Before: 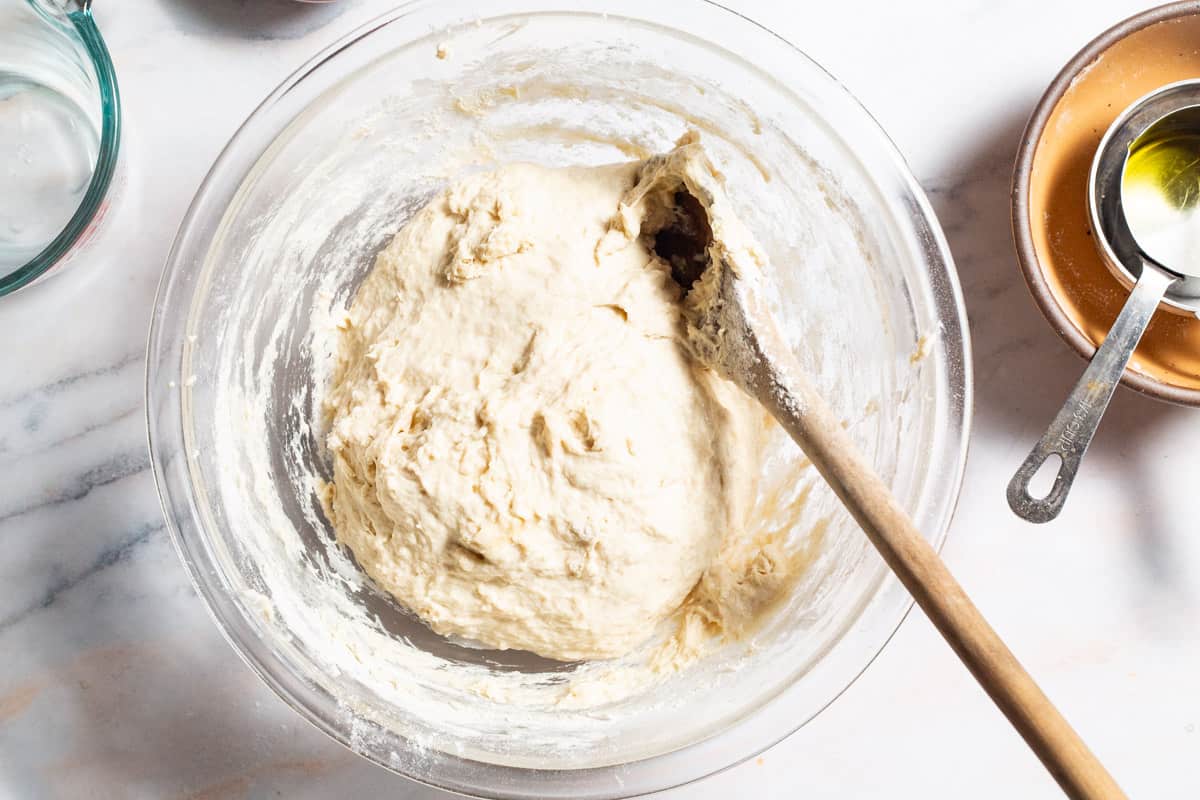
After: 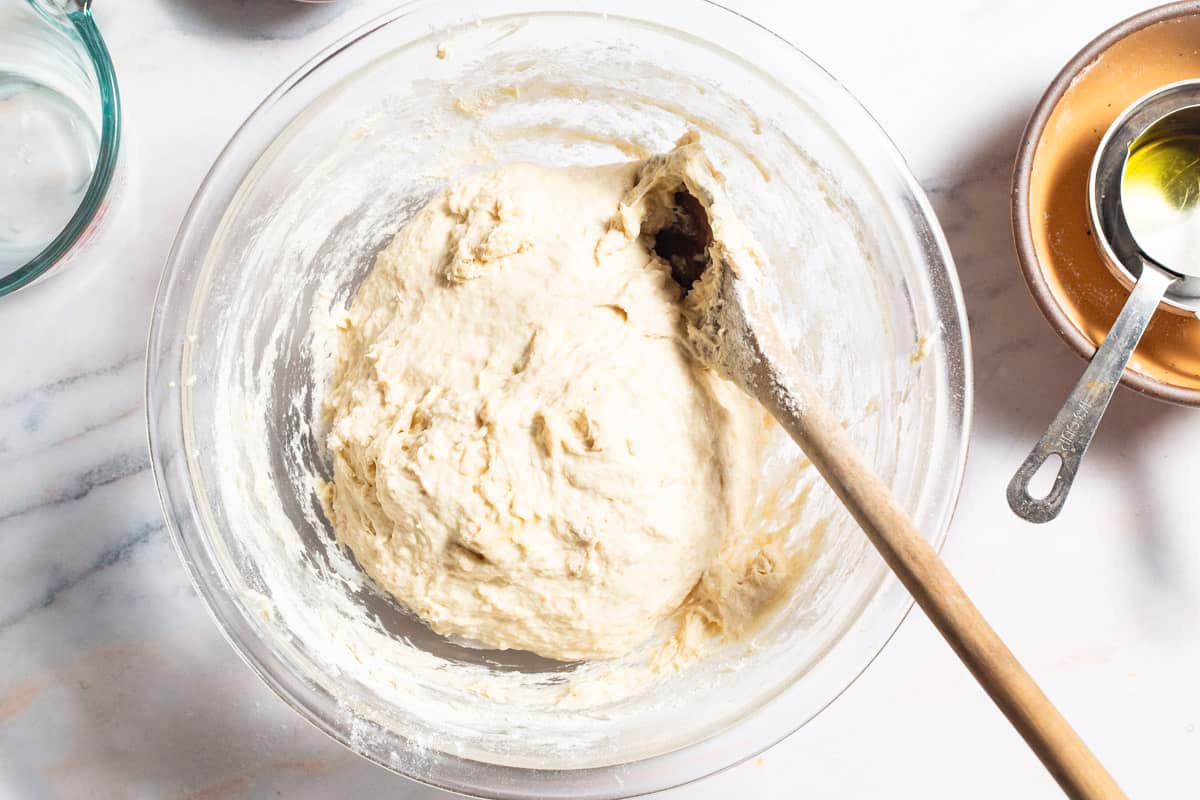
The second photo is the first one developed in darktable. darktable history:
contrast brightness saturation: contrast 0.055, brightness 0.068, saturation 0.013
